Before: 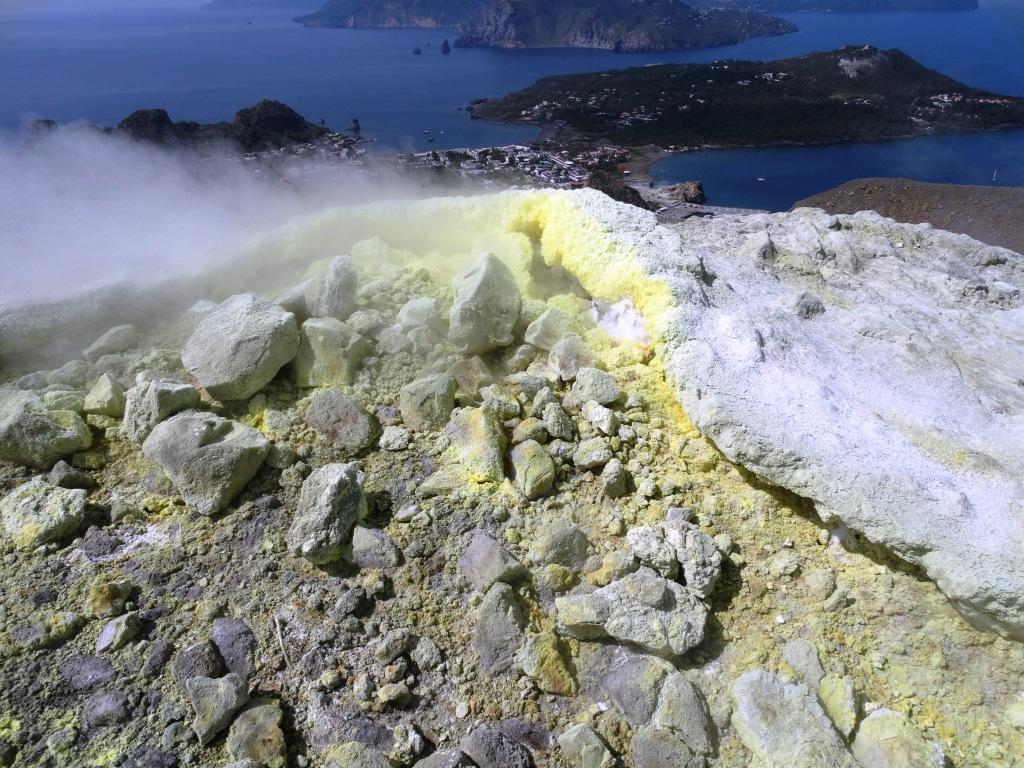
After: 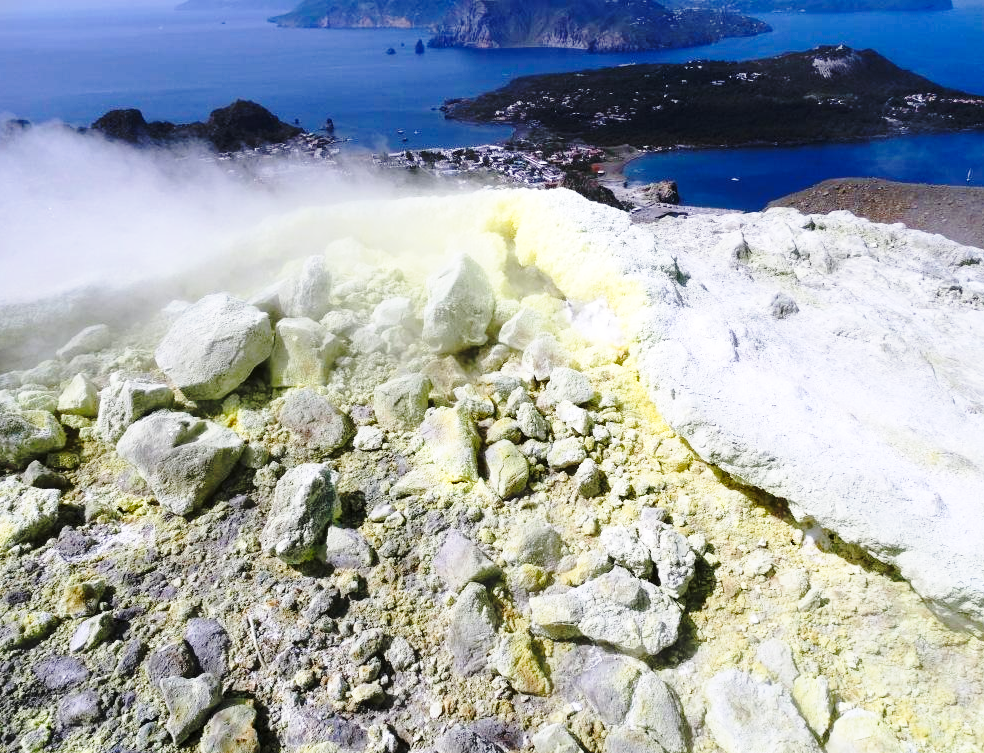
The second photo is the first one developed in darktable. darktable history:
base curve: curves: ch0 [(0, 0) (0.032, 0.037) (0.105, 0.228) (0.435, 0.76) (0.856, 0.983) (1, 1)], preserve colors none
crop and rotate: left 2.547%, right 1.275%, bottom 1.881%
